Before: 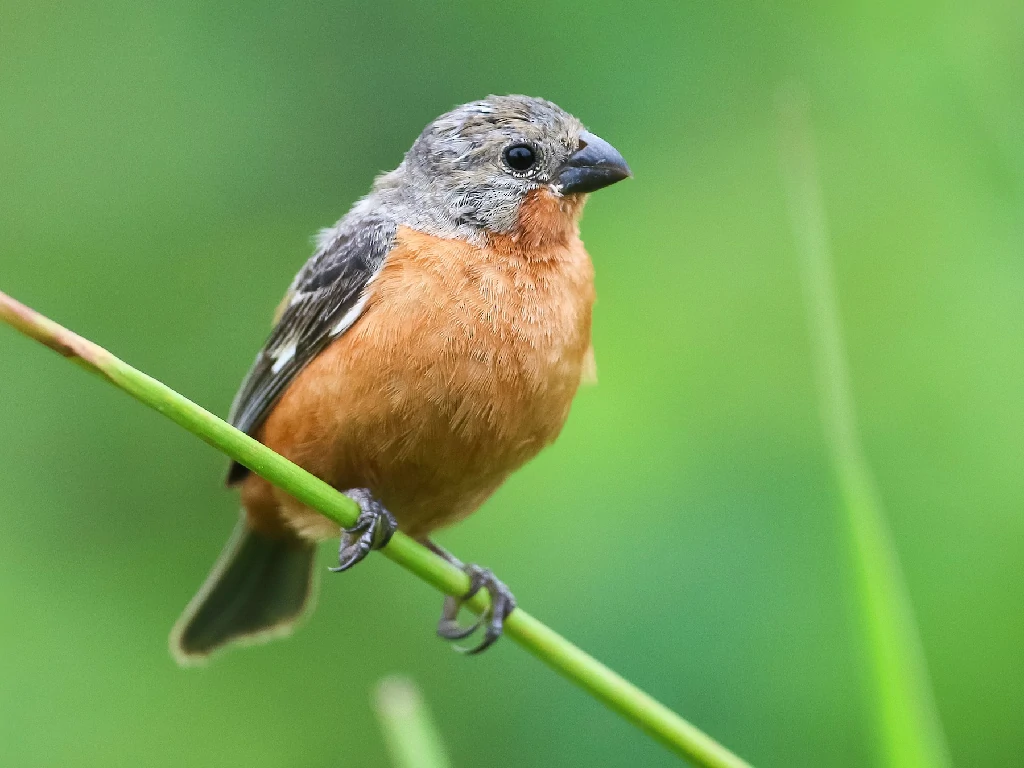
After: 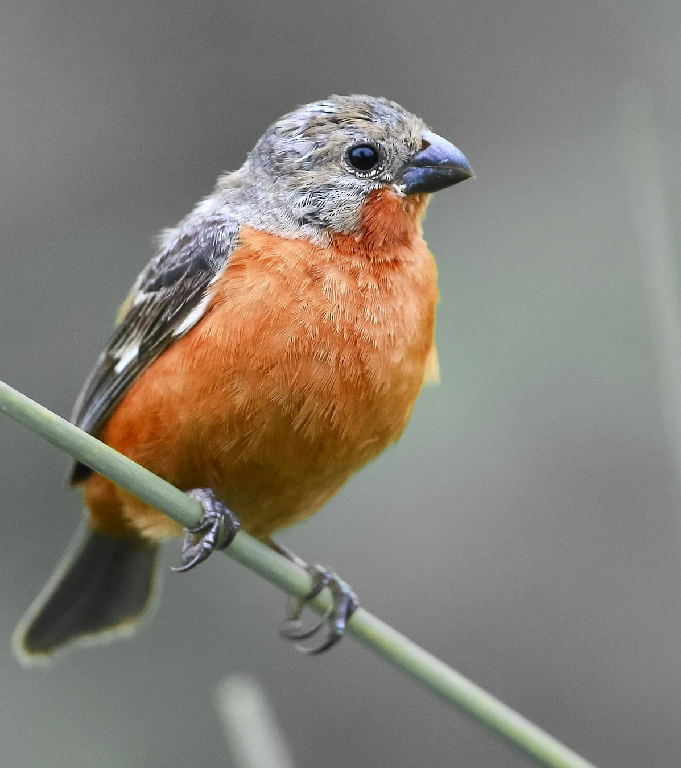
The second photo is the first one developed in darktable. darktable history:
crop and rotate: left 15.423%, right 17.99%
color zones: curves: ch0 [(0, 0.363) (0.128, 0.373) (0.25, 0.5) (0.402, 0.407) (0.521, 0.525) (0.63, 0.559) (0.729, 0.662) (0.867, 0.471)]; ch1 [(0, 0.515) (0.136, 0.618) (0.25, 0.5) (0.378, 0) (0.516, 0) (0.622, 0.593) (0.737, 0.819) (0.87, 0.593)]; ch2 [(0, 0.529) (0.128, 0.471) (0.282, 0.451) (0.386, 0.662) (0.516, 0.525) (0.633, 0.554) (0.75, 0.62) (0.875, 0.441)]
